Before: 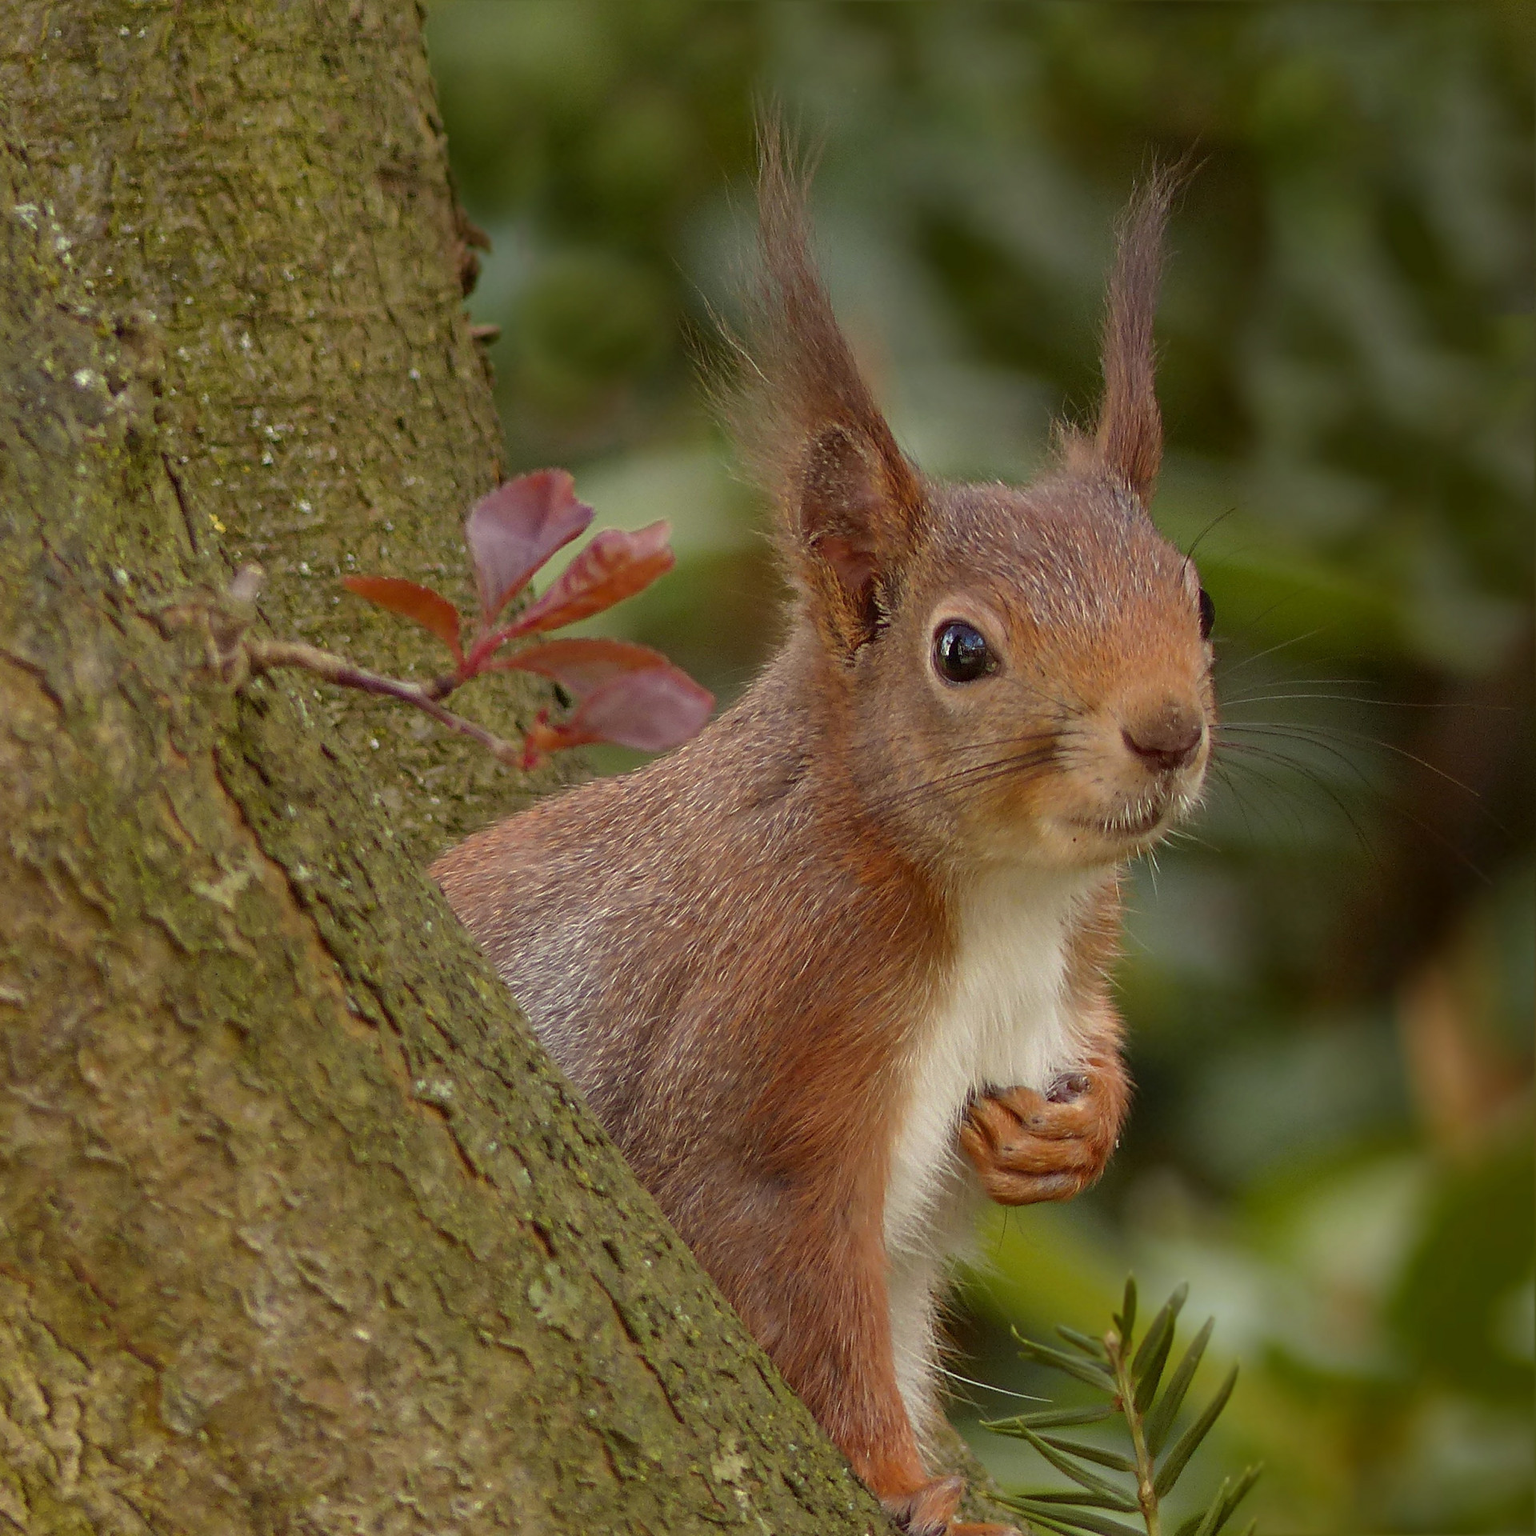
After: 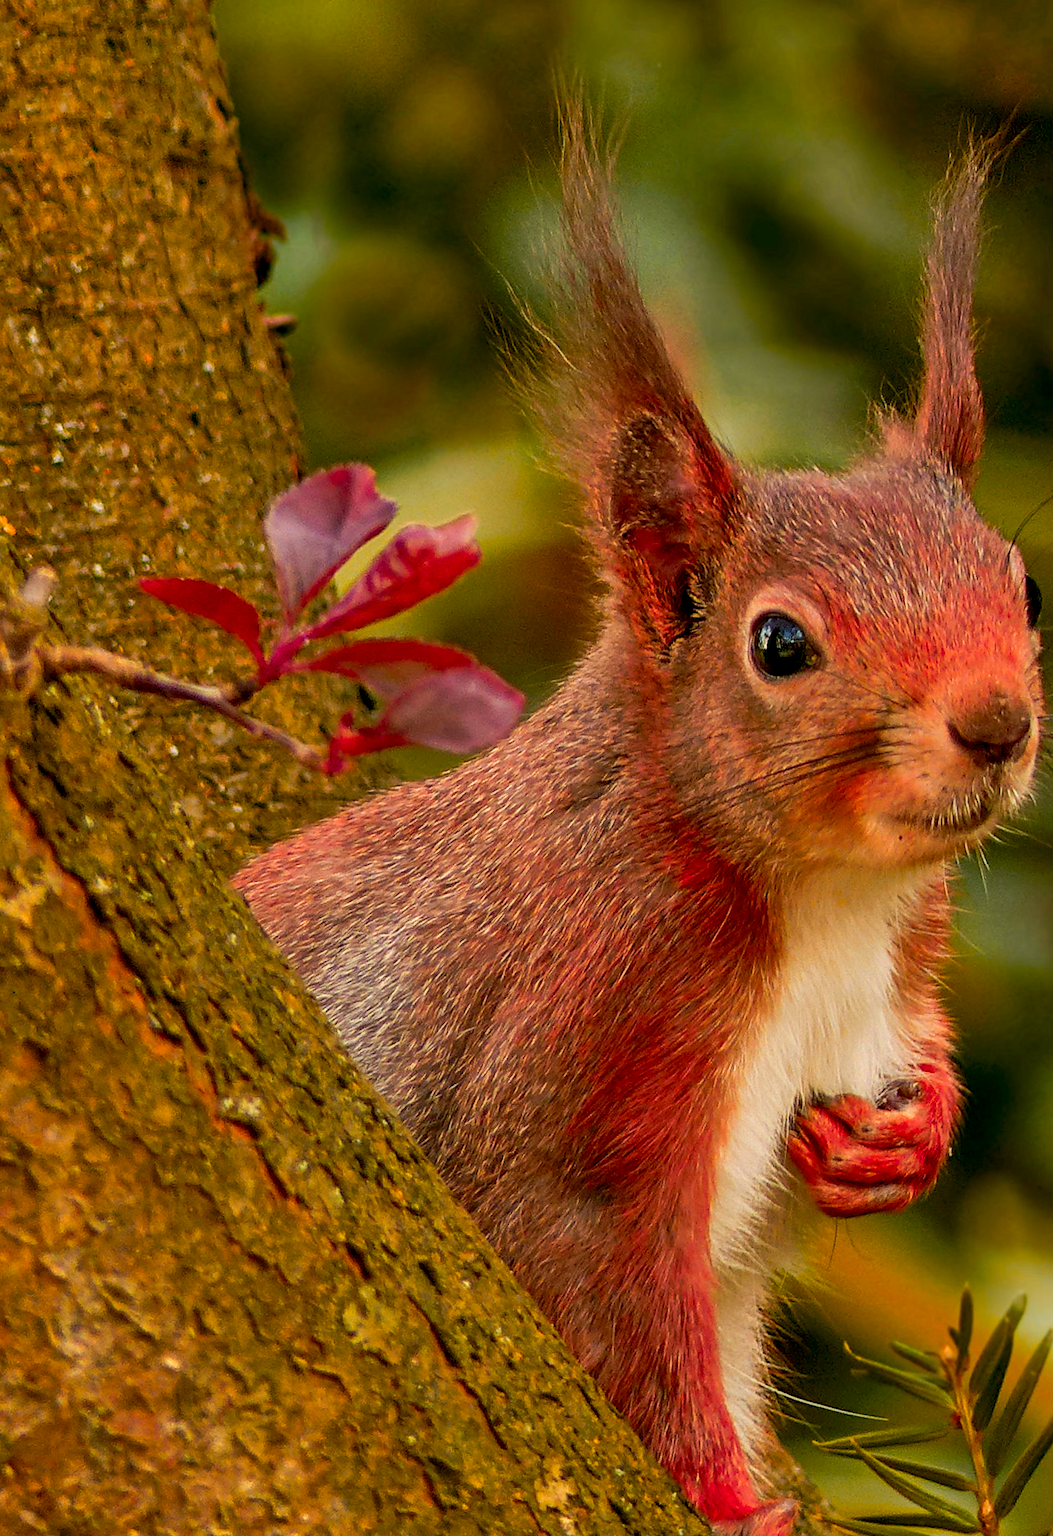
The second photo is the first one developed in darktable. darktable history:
crop and rotate: left 13.342%, right 19.991%
local contrast: on, module defaults
exposure: black level correction 0.009, exposure -0.159 EV, compensate highlight preservation false
rotate and perspective: rotation -1°, crop left 0.011, crop right 0.989, crop top 0.025, crop bottom 0.975
color correction: highlights a* 4.02, highlights b* 4.98, shadows a* -7.55, shadows b* 4.98
color zones: curves: ch1 [(0.24, 0.629) (0.75, 0.5)]; ch2 [(0.255, 0.454) (0.745, 0.491)], mix 102.12%
shadows and highlights: low approximation 0.01, soften with gaussian
tone curve: curves: ch0 [(0, 0) (0.003, 0.005) (0.011, 0.011) (0.025, 0.022) (0.044, 0.035) (0.069, 0.051) (0.1, 0.073) (0.136, 0.106) (0.177, 0.147) (0.224, 0.195) (0.277, 0.253) (0.335, 0.315) (0.399, 0.388) (0.468, 0.488) (0.543, 0.586) (0.623, 0.685) (0.709, 0.764) (0.801, 0.838) (0.898, 0.908) (1, 1)], preserve colors none
